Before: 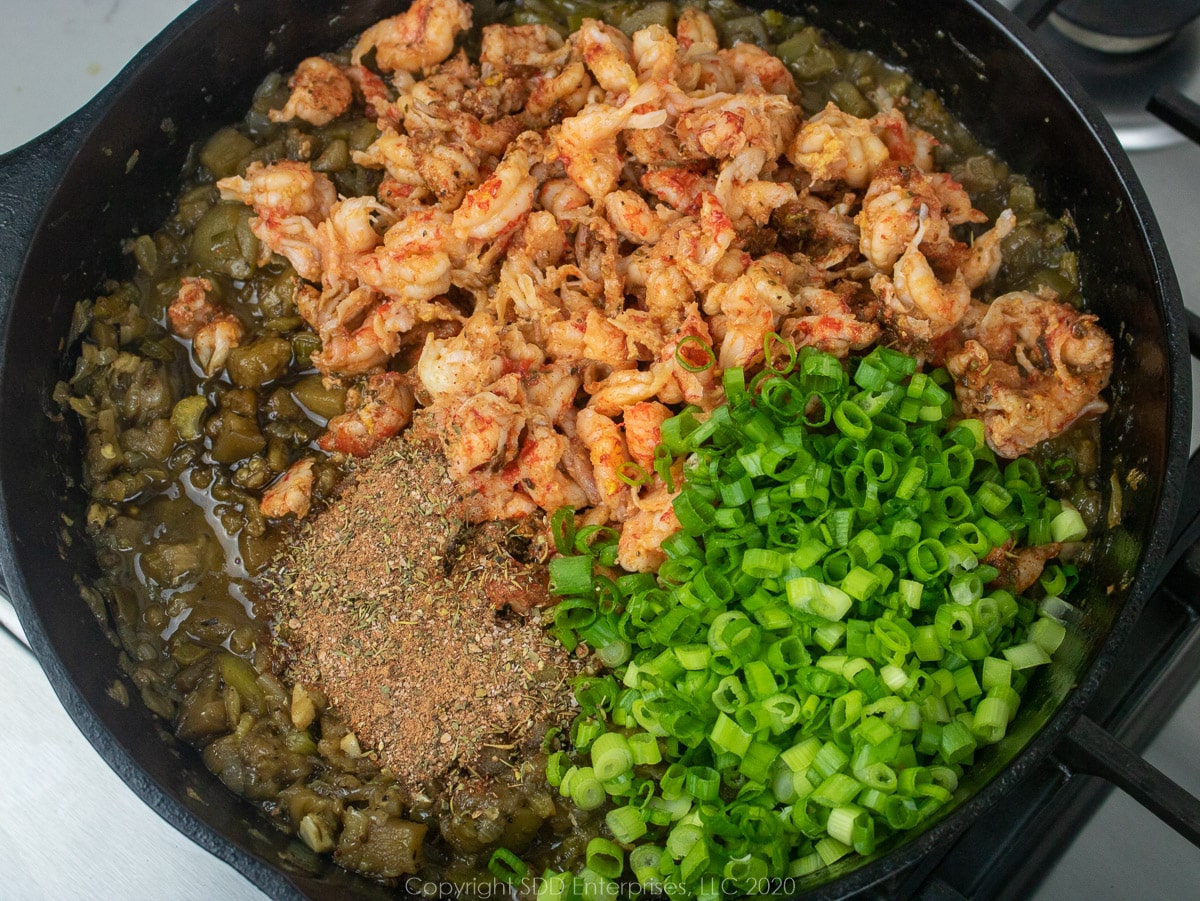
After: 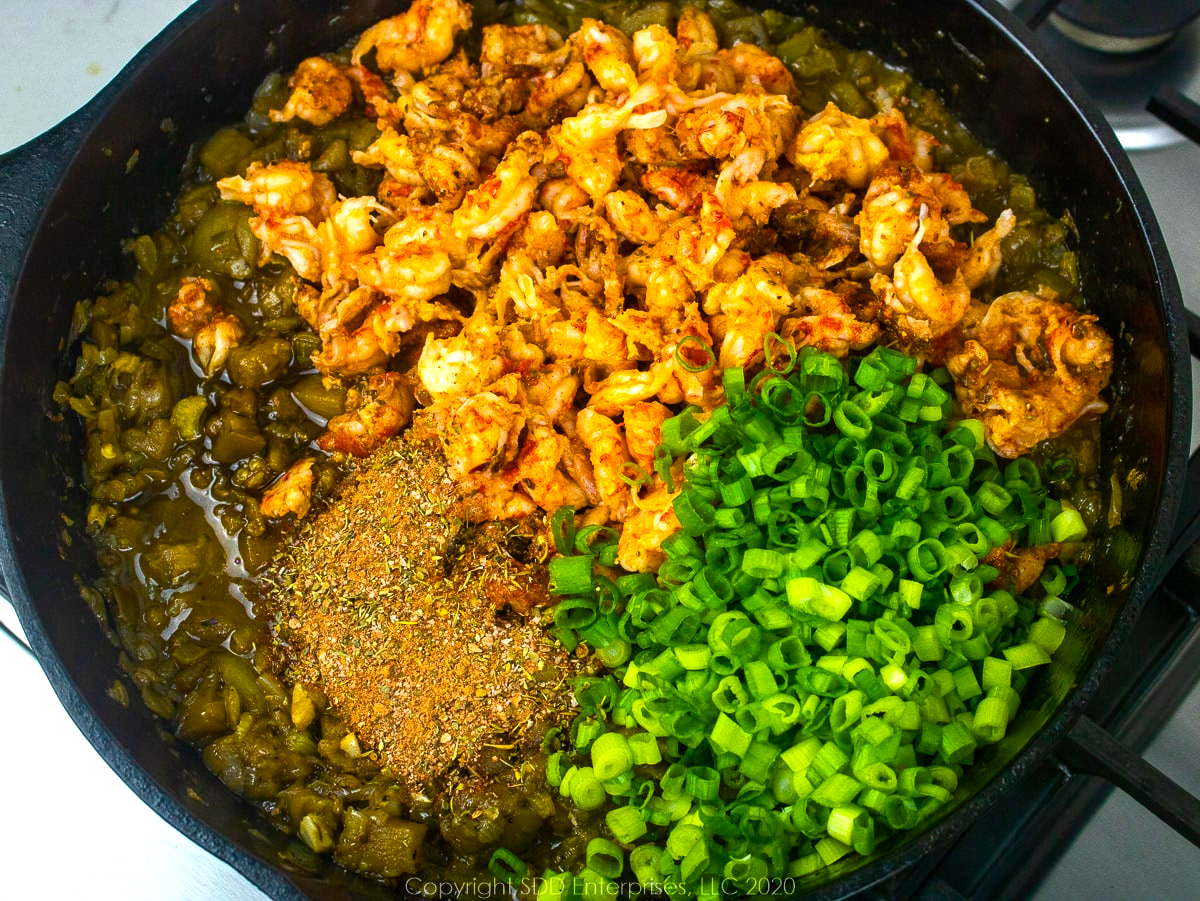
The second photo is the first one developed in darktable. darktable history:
exposure: exposure 0.258 EV, compensate highlight preservation false
color balance rgb: linear chroma grading › global chroma 9%, perceptual saturation grading › global saturation 36%, perceptual saturation grading › shadows 35%, perceptual brilliance grading › global brilliance 15%, perceptual brilliance grading › shadows -35%, global vibrance 15%
